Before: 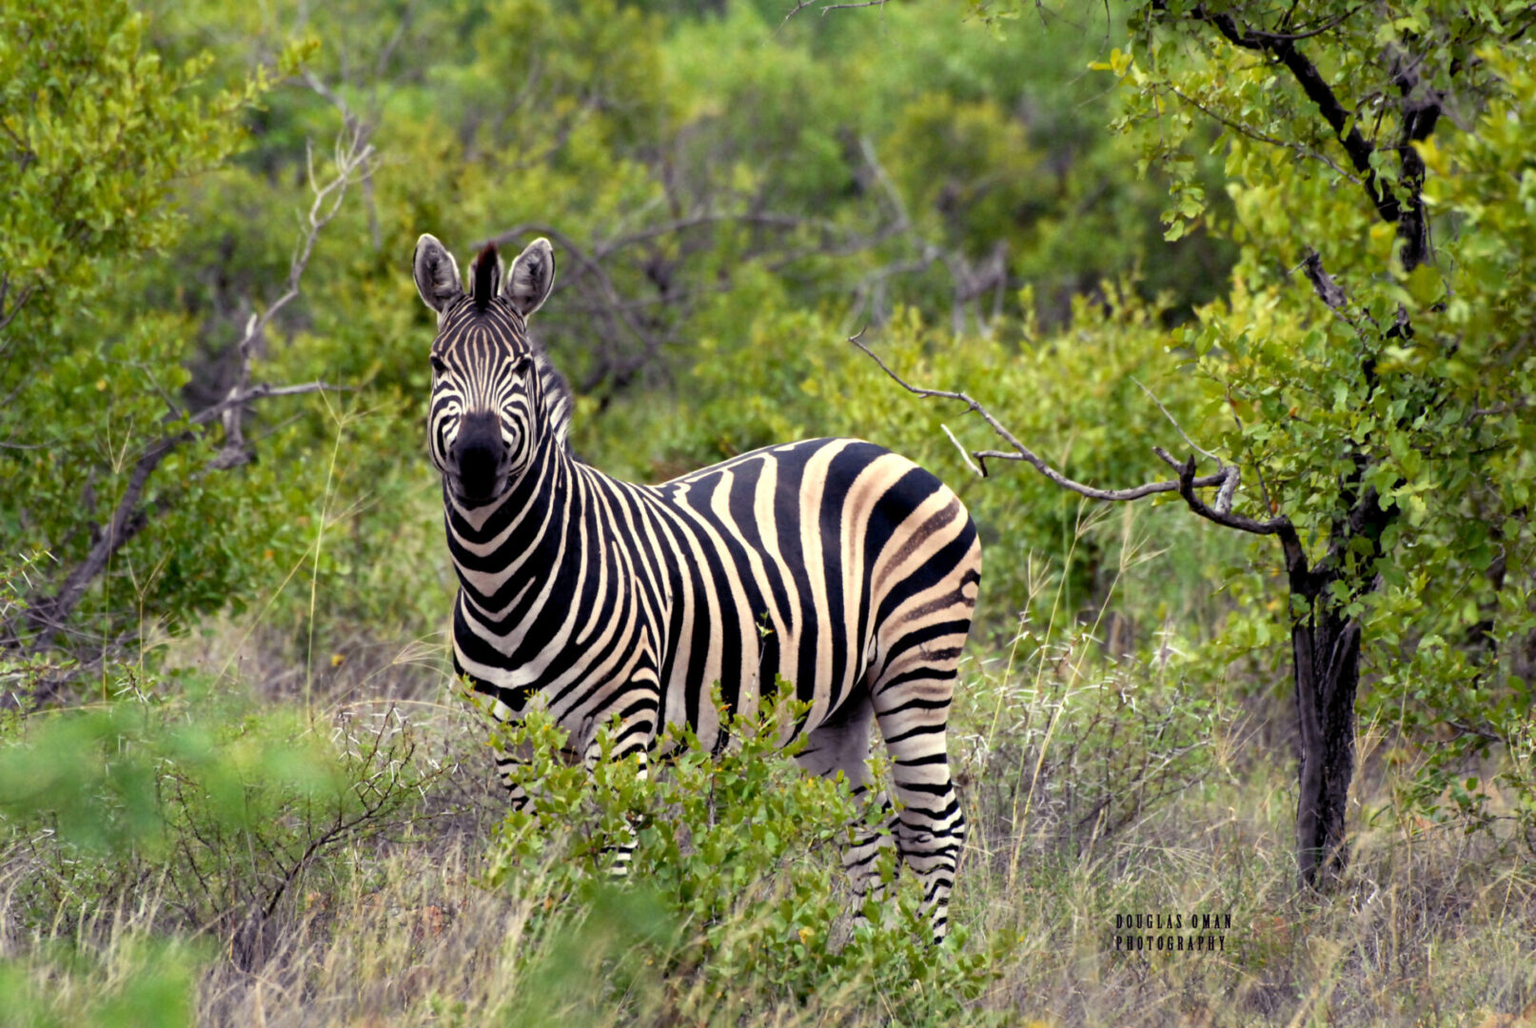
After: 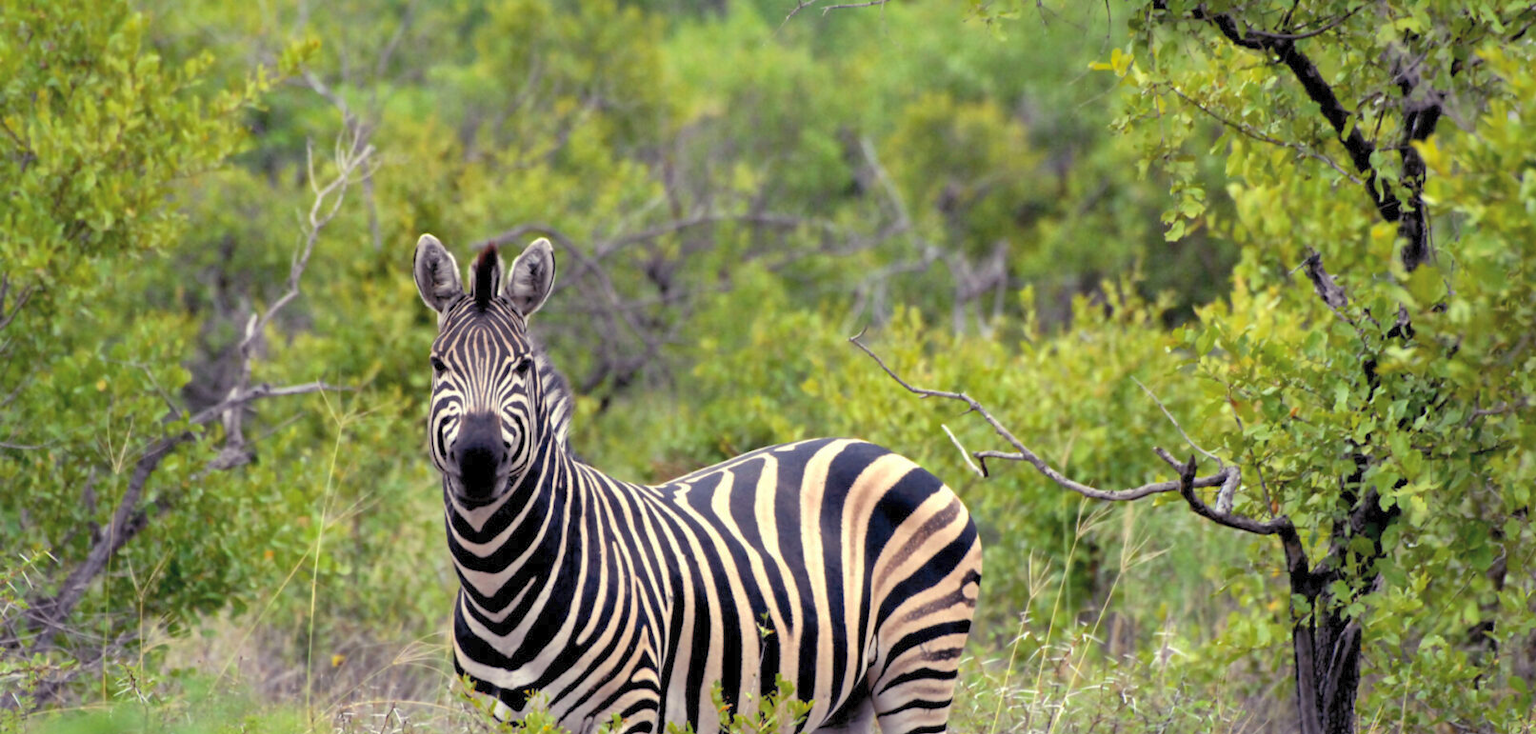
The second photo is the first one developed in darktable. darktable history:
crop: bottom 28.576%
contrast brightness saturation: brightness 0.15
shadows and highlights: on, module defaults
